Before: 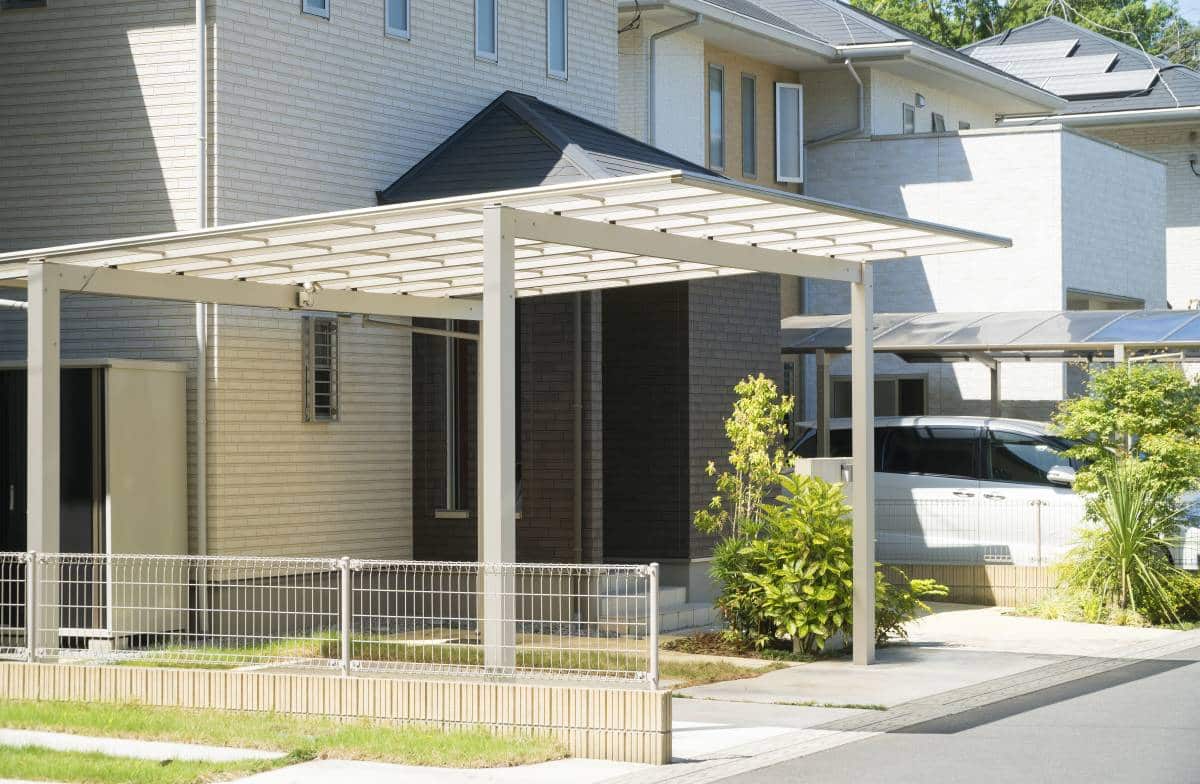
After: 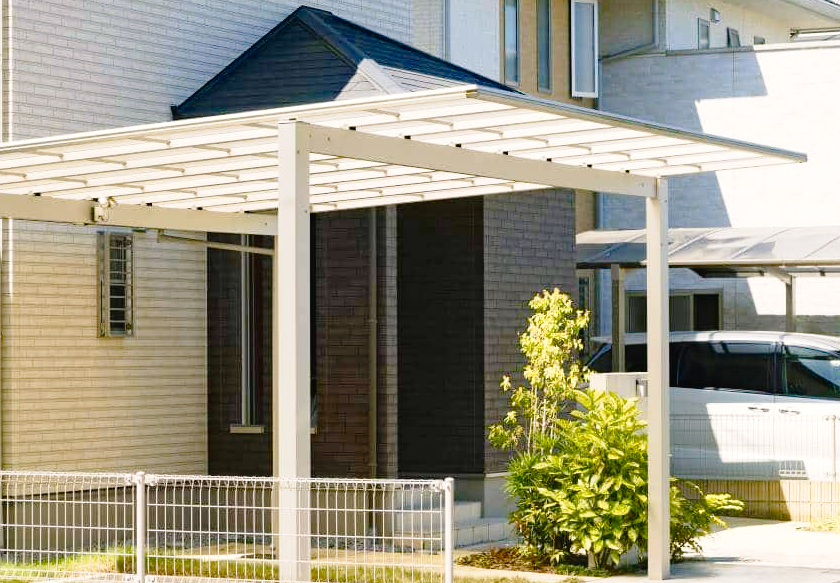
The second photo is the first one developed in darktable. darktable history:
haze removal: compatibility mode true, adaptive false
crop and rotate: left 17.103%, top 10.946%, right 12.829%, bottom 14.584%
tone curve: curves: ch0 [(0, 0.021) (0.049, 0.044) (0.152, 0.14) (0.328, 0.377) (0.473, 0.543) (0.641, 0.705) (0.85, 0.894) (1, 0.969)]; ch1 [(0, 0) (0.302, 0.331) (0.427, 0.433) (0.472, 0.47) (0.502, 0.503) (0.527, 0.521) (0.564, 0.58) (0.614, 0.626) (0.677, 0.701) (0.859, 0.885) (1, 1)]; ch2 [(0, 0) (0.33, 0.301) (0.447, 0.44) (0.487, 0.496) (0.502, 0.516) (0.535, 0.563) (0.565, 0.593) (0.618, 0.628) (1, 1)], preserve colors none
color balance rgb: shadows lift › chroma 0.85%, shadows lift › hue 112.52°, highlights gain › chroma 1.738%, highlights gain › hue 57.42°, perceptual saturation grading › global saturation 20%, perceptual saturation grading › highlights -24.937%, perceptual saturation grading › shadows 25.594%, perceptual brilliance grading › global brilliance 12.633%, global vibrance 0.751%, saturation formula JzAzBz (2021)
color correction: highlights b* -0.027
